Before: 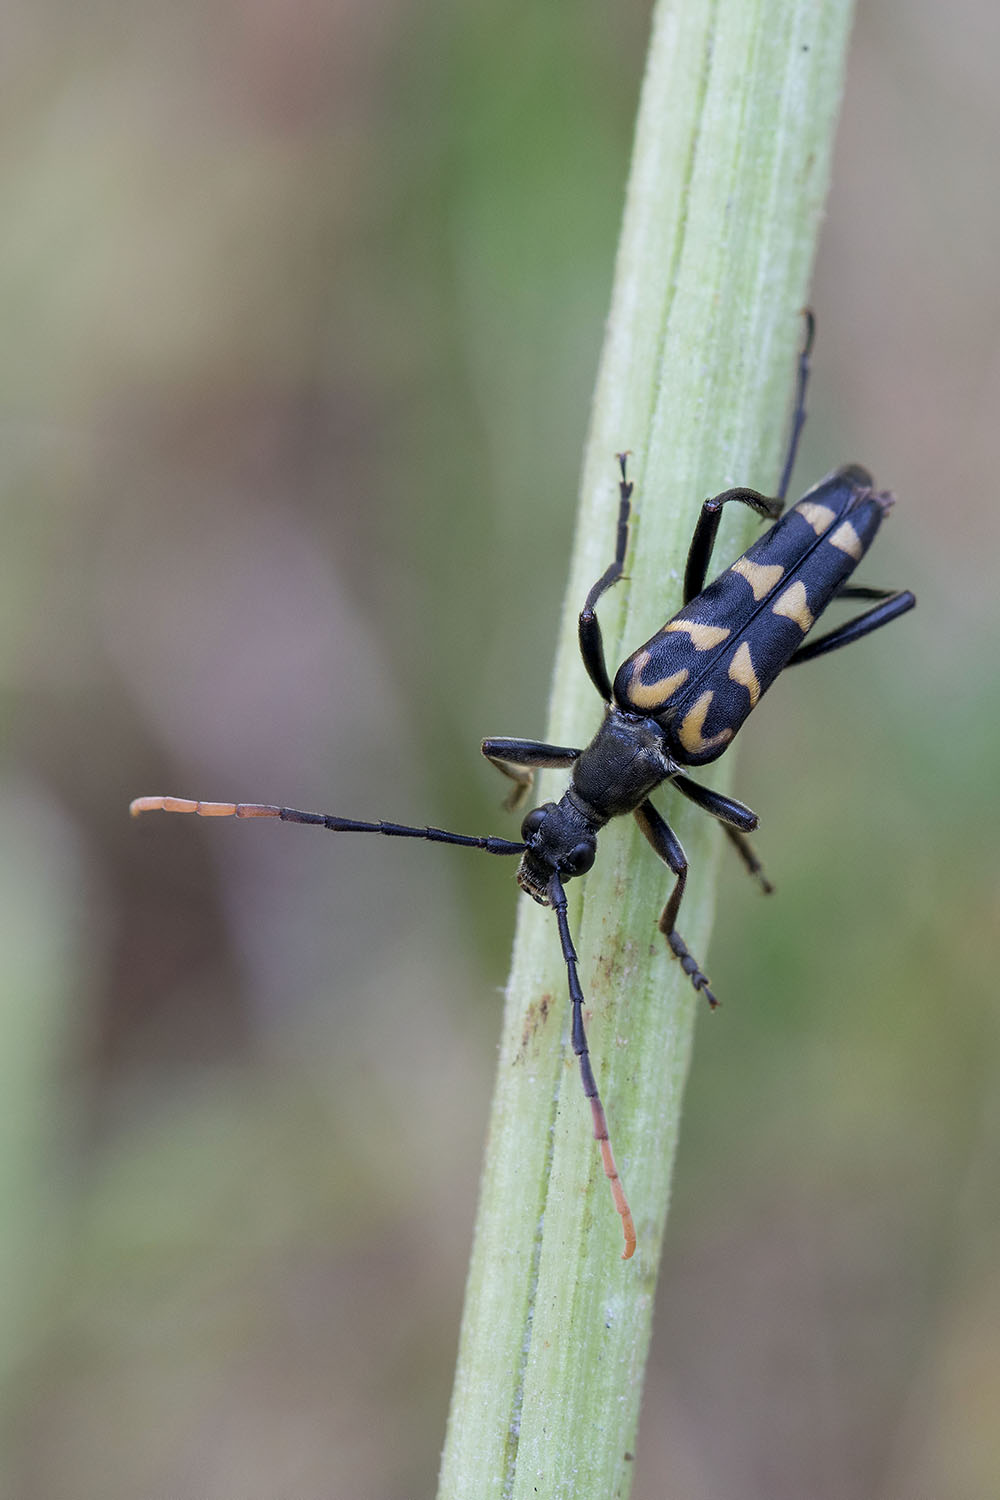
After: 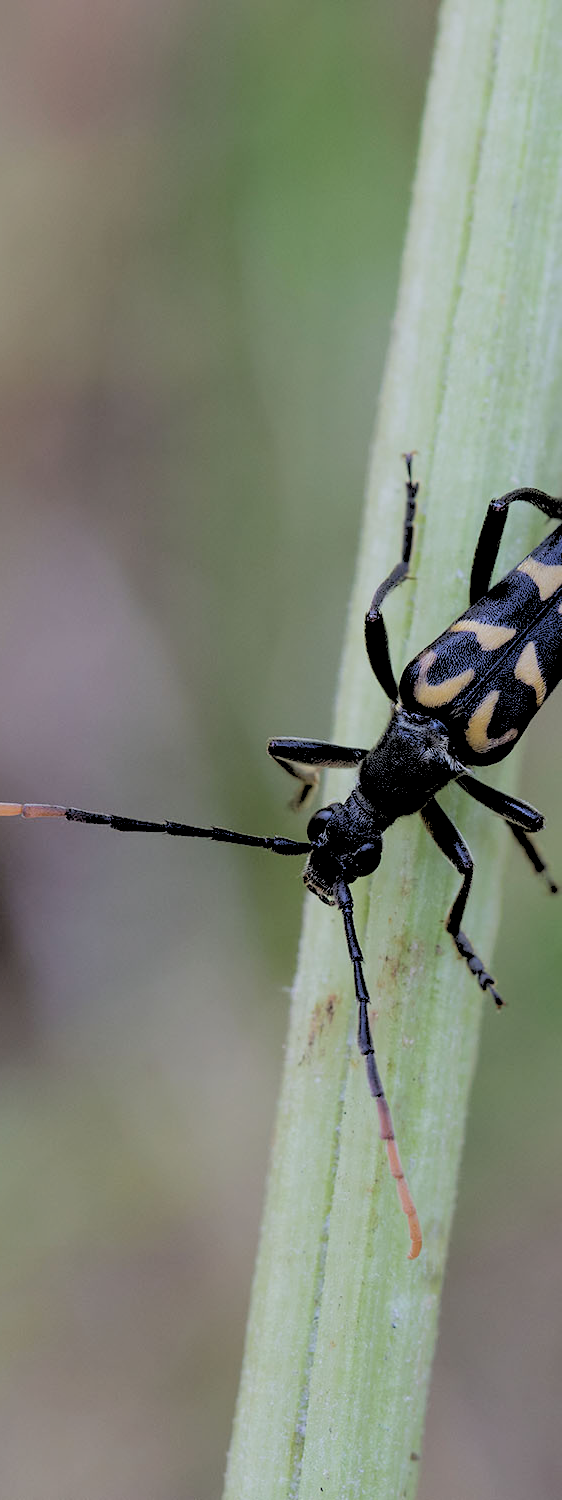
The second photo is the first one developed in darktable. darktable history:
crop: left 21.496%, right 22.254%
white balance: emerald 1
exposure: black level correction 0, exposure -0.766 EV, compensate highlight preservation false
rgb levels: levels [[0.027, 0.429, 0.996], [0, 0.5, 1], [0, 0.5, 1]]
